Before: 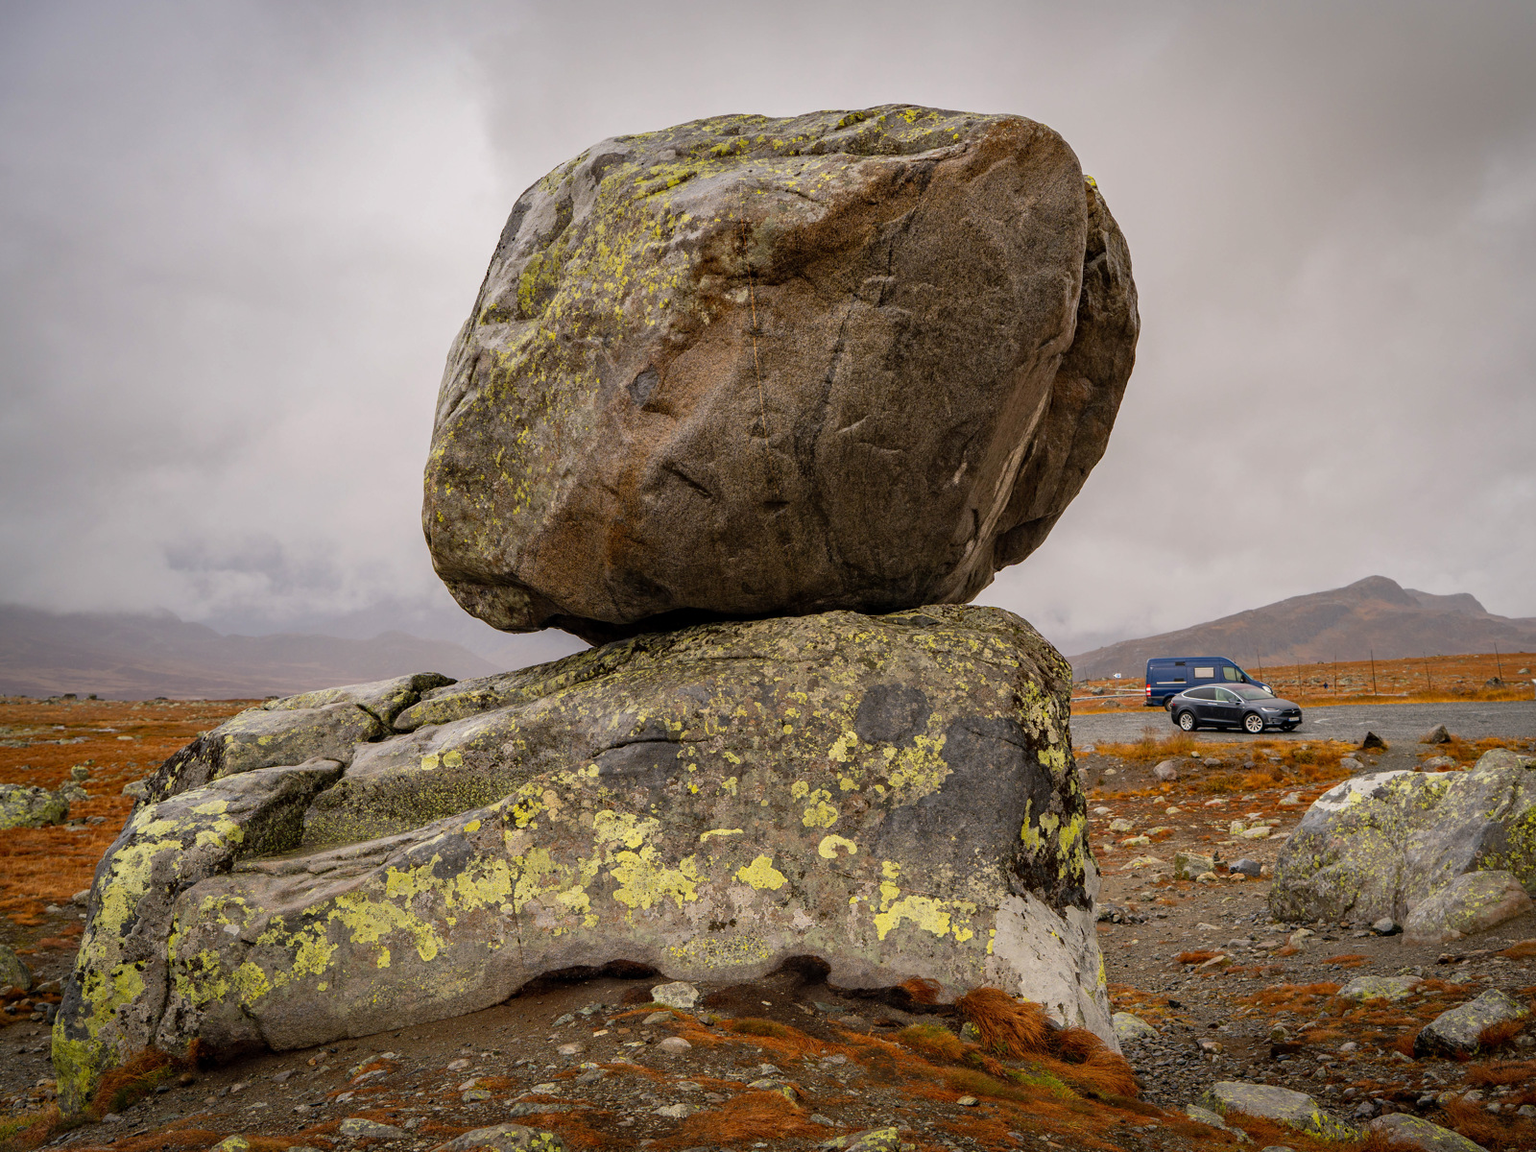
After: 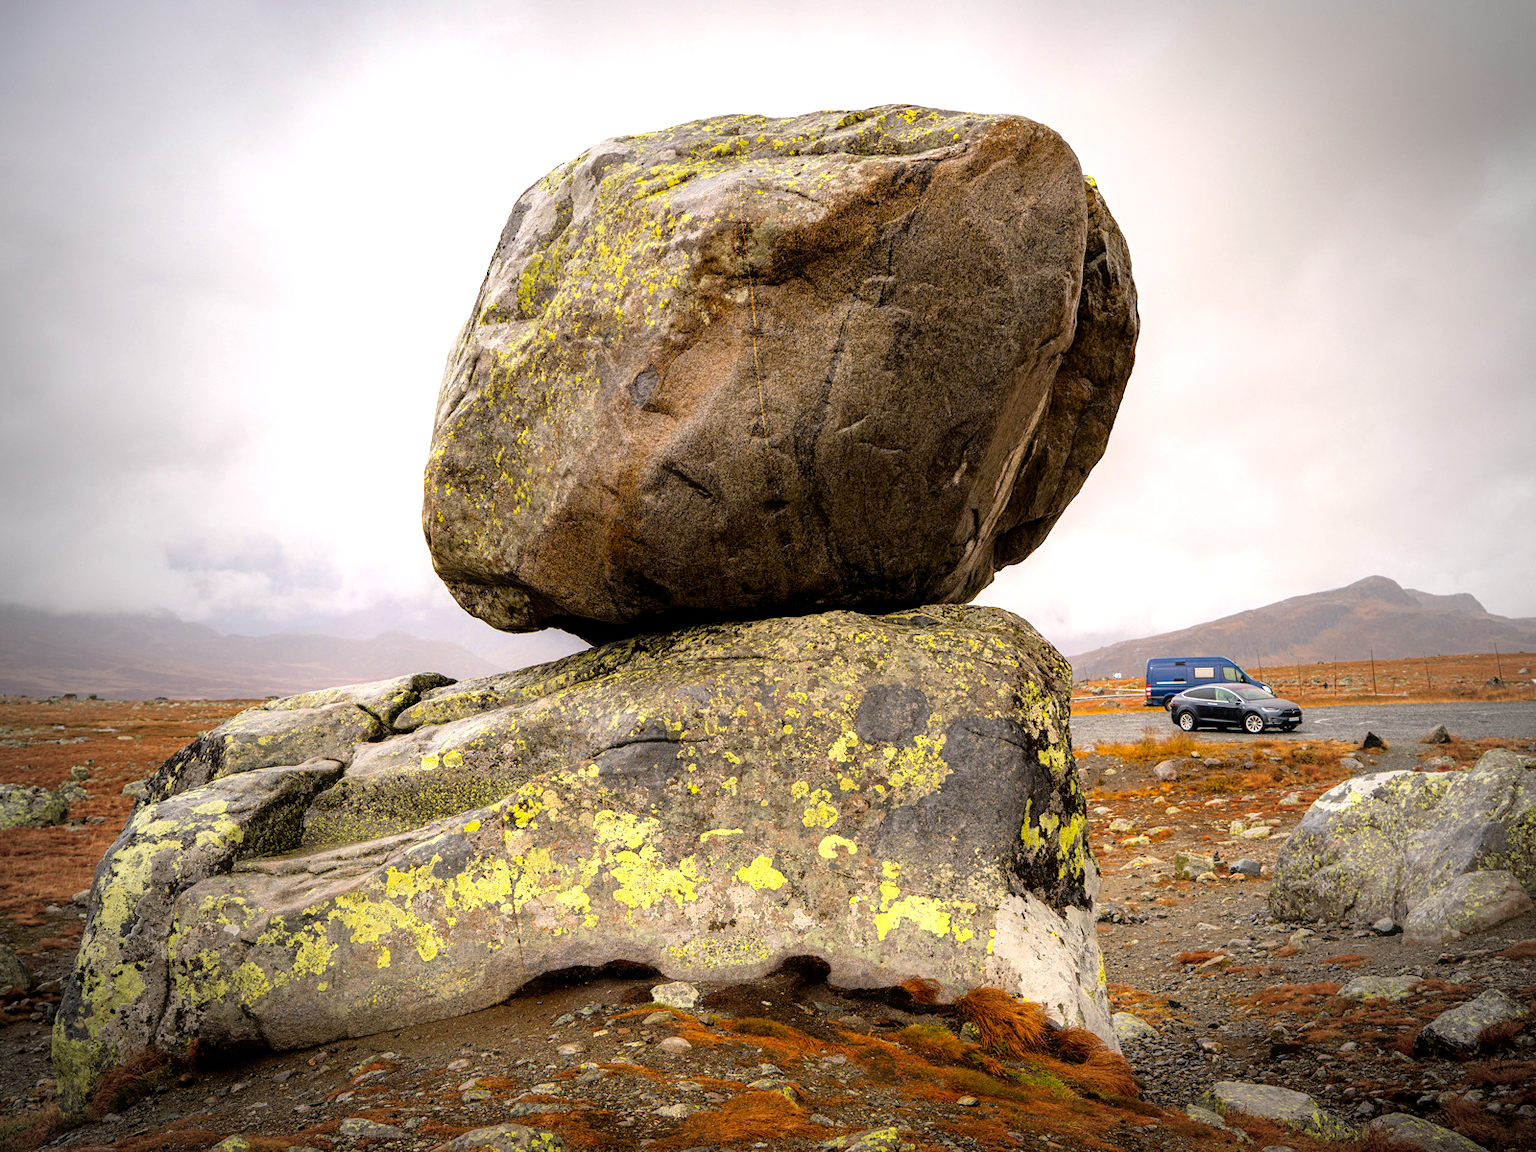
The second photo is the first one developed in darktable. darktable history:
tone curve: color space Lab, independent channels, preserve colors none
color balance rgb: global offset › luminance -0.487%, perceptual saturation grading › global saturation 0.8%, global vibrance 20.646%
tone equalizer: -8 EV -1.09 EV, -7 EV -0.996 EV, -6 EV -0.874 EV, -5 EV -0.605 EV, -3 EV 0.547 EV, -2 EV 0.89 EV, -1 EV 1 EV, +0 EV 1.07 EV
contrast equalizer: octaves 7, y [[0.5, 0.486, 0.447, 0.446, 0.489, 0.5], [0.5 ×6], [0.5 ×6], [0 ×6], [0 ×6]]
vignetting: fall-off start 72.33%, fall-off radius 106.97%, width/height ratio 0.733
